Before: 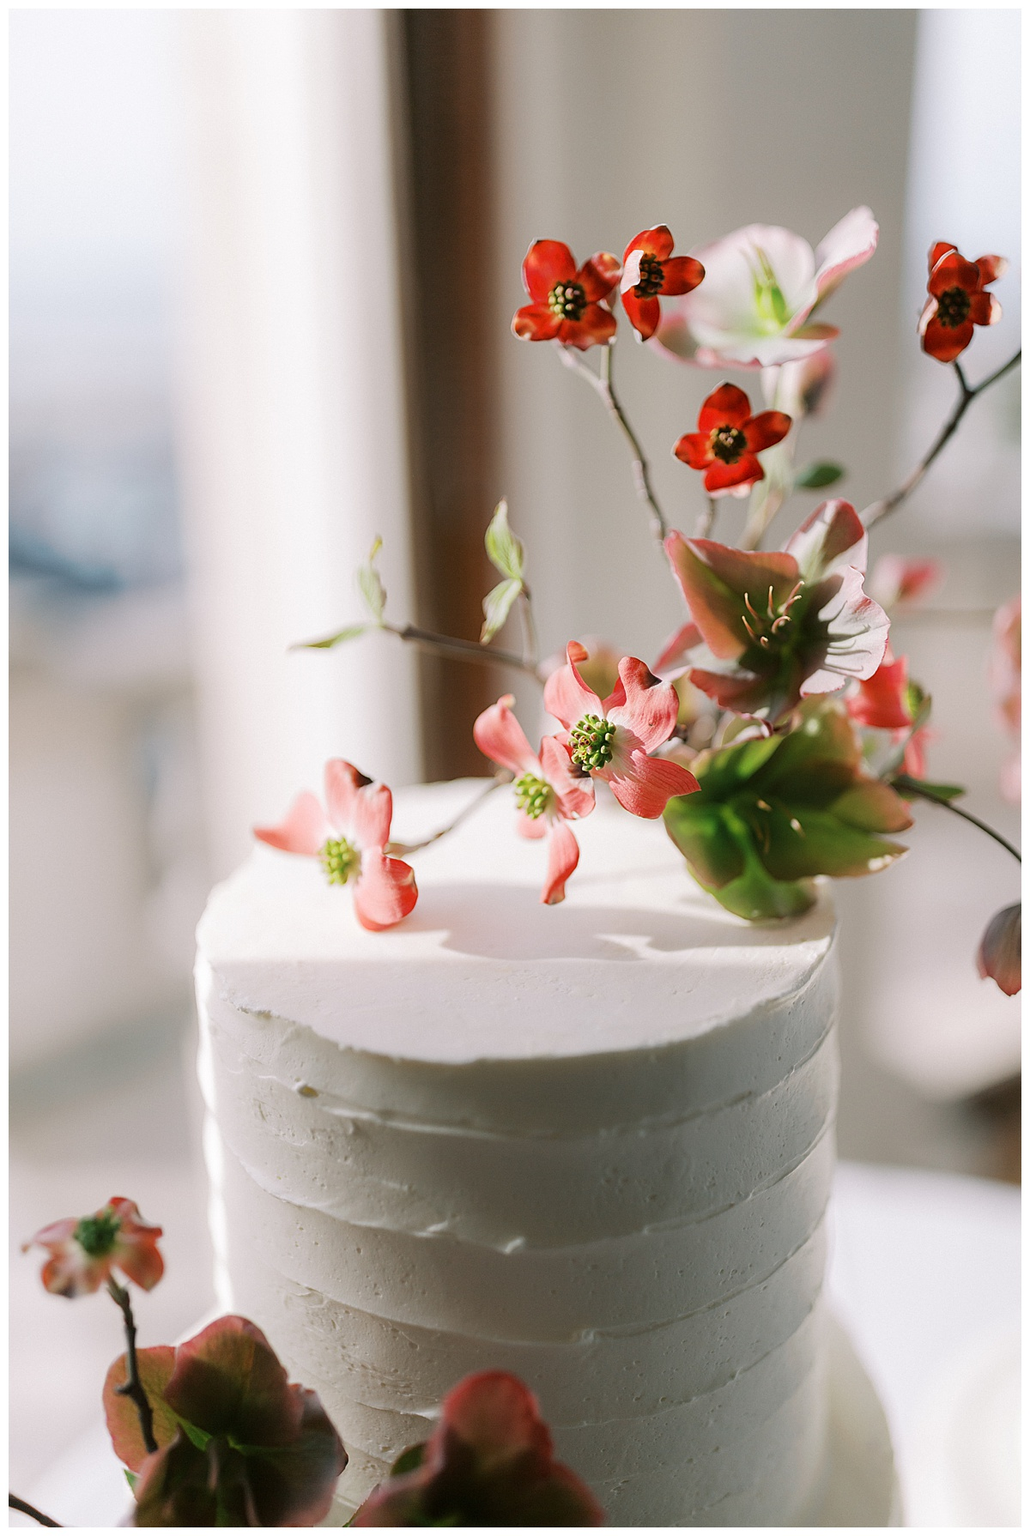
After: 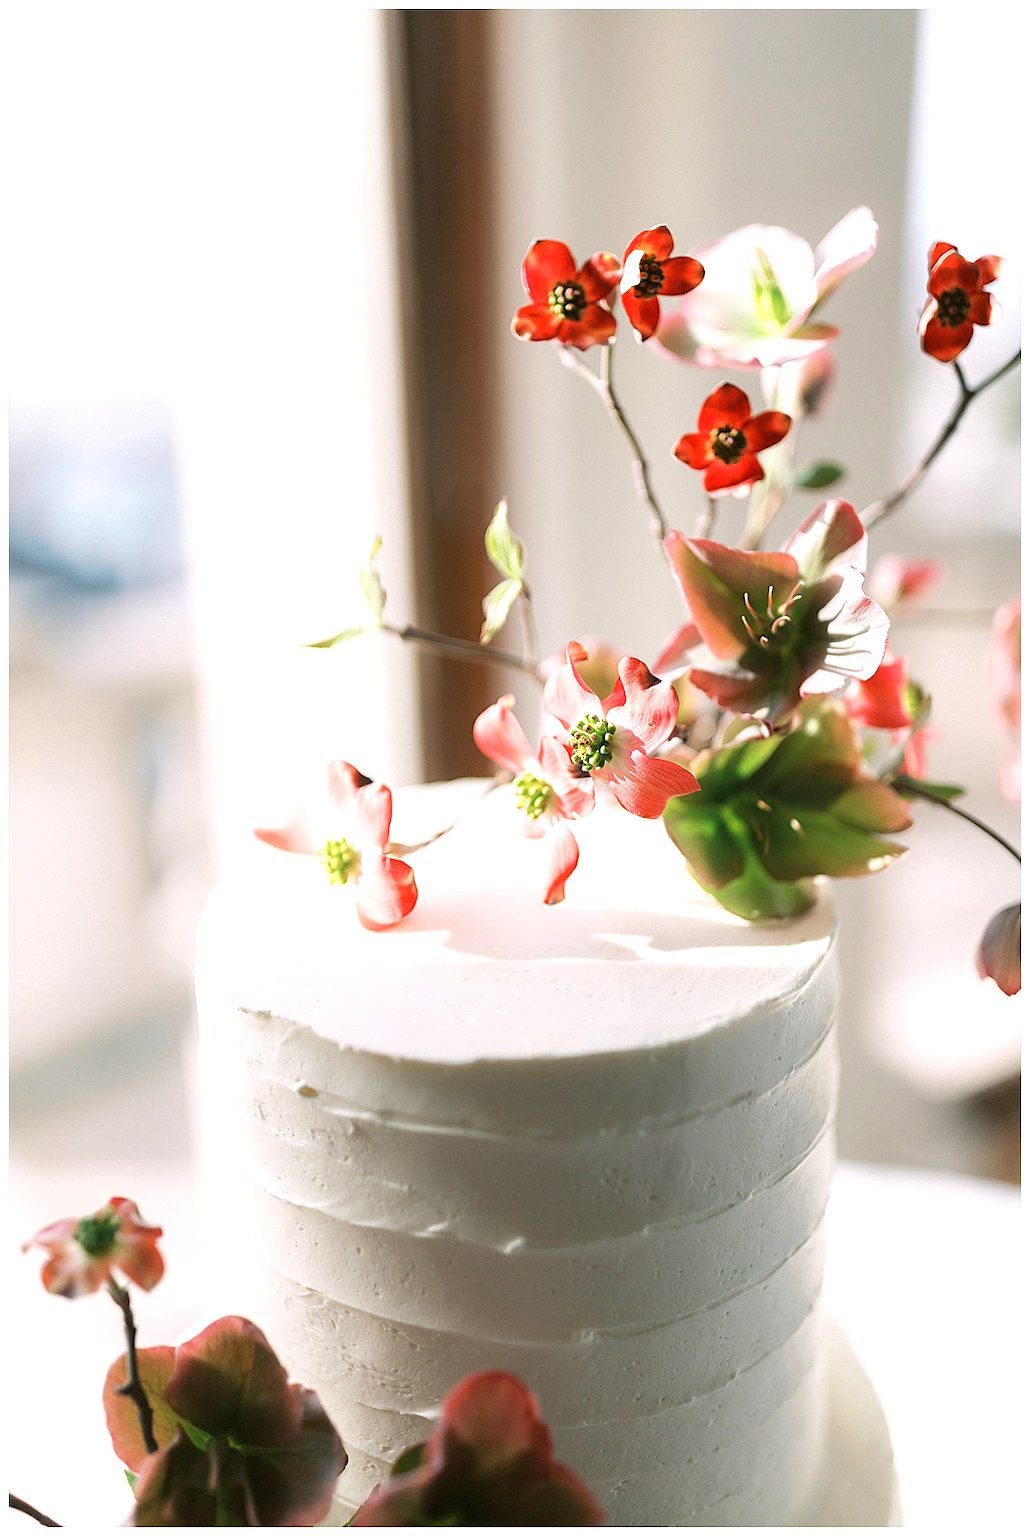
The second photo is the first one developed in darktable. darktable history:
exposure: black level correction 0, exposure 0.7 EV, compensate exposure bias true, compensate highlight preservation false
tone equalizer: on, module defaults
